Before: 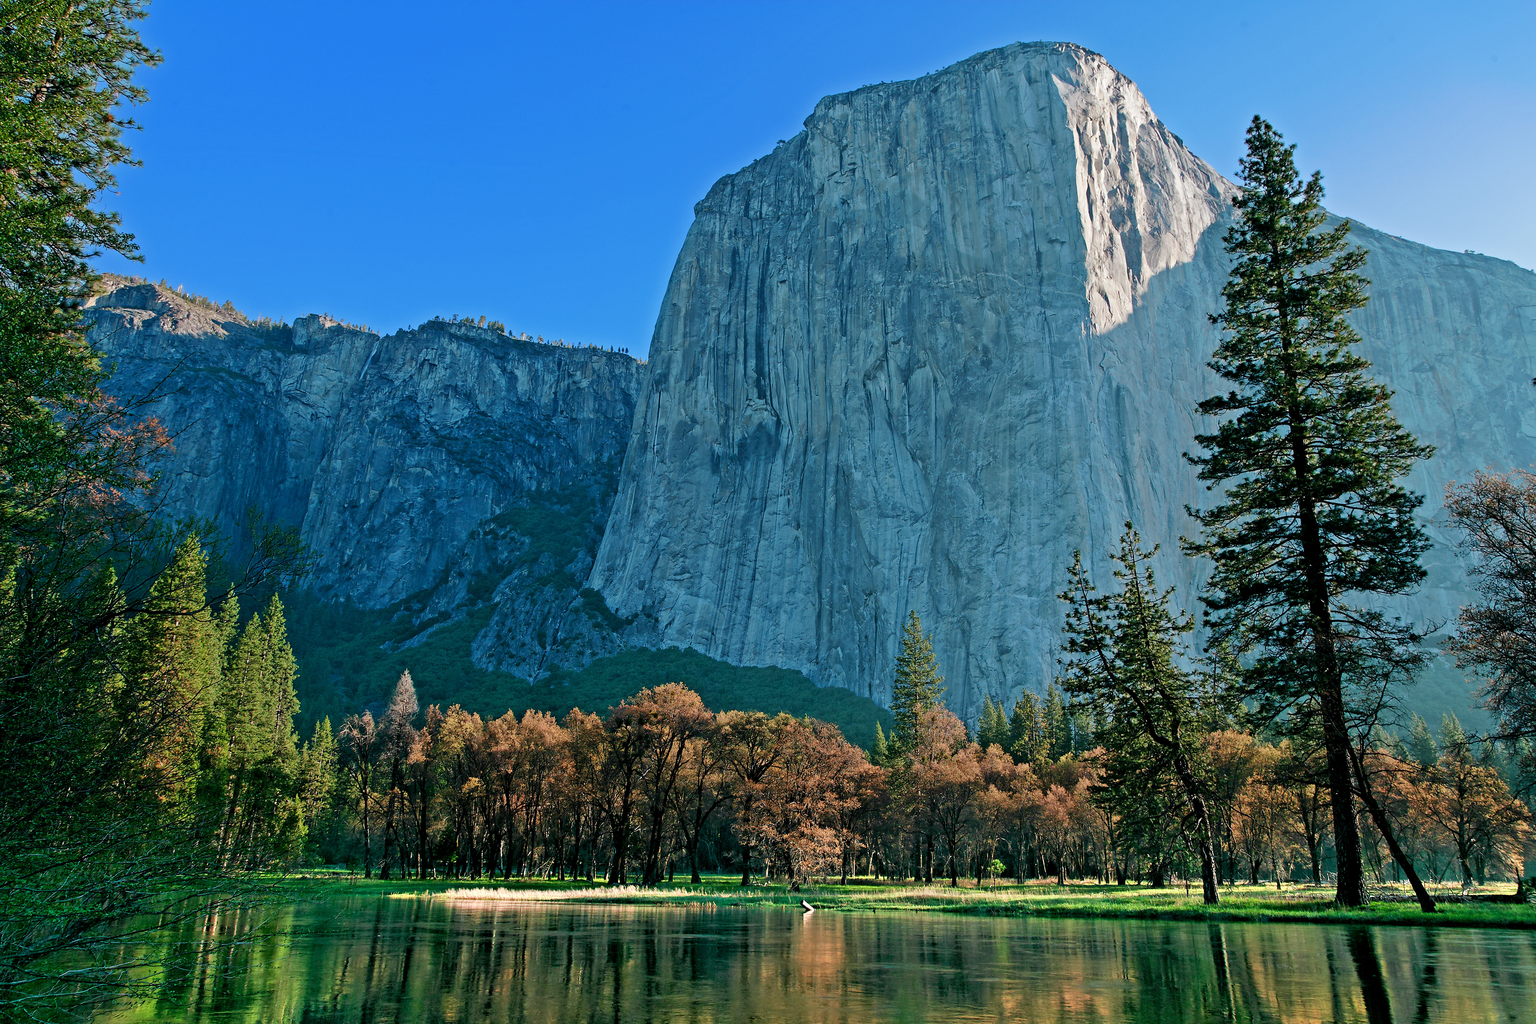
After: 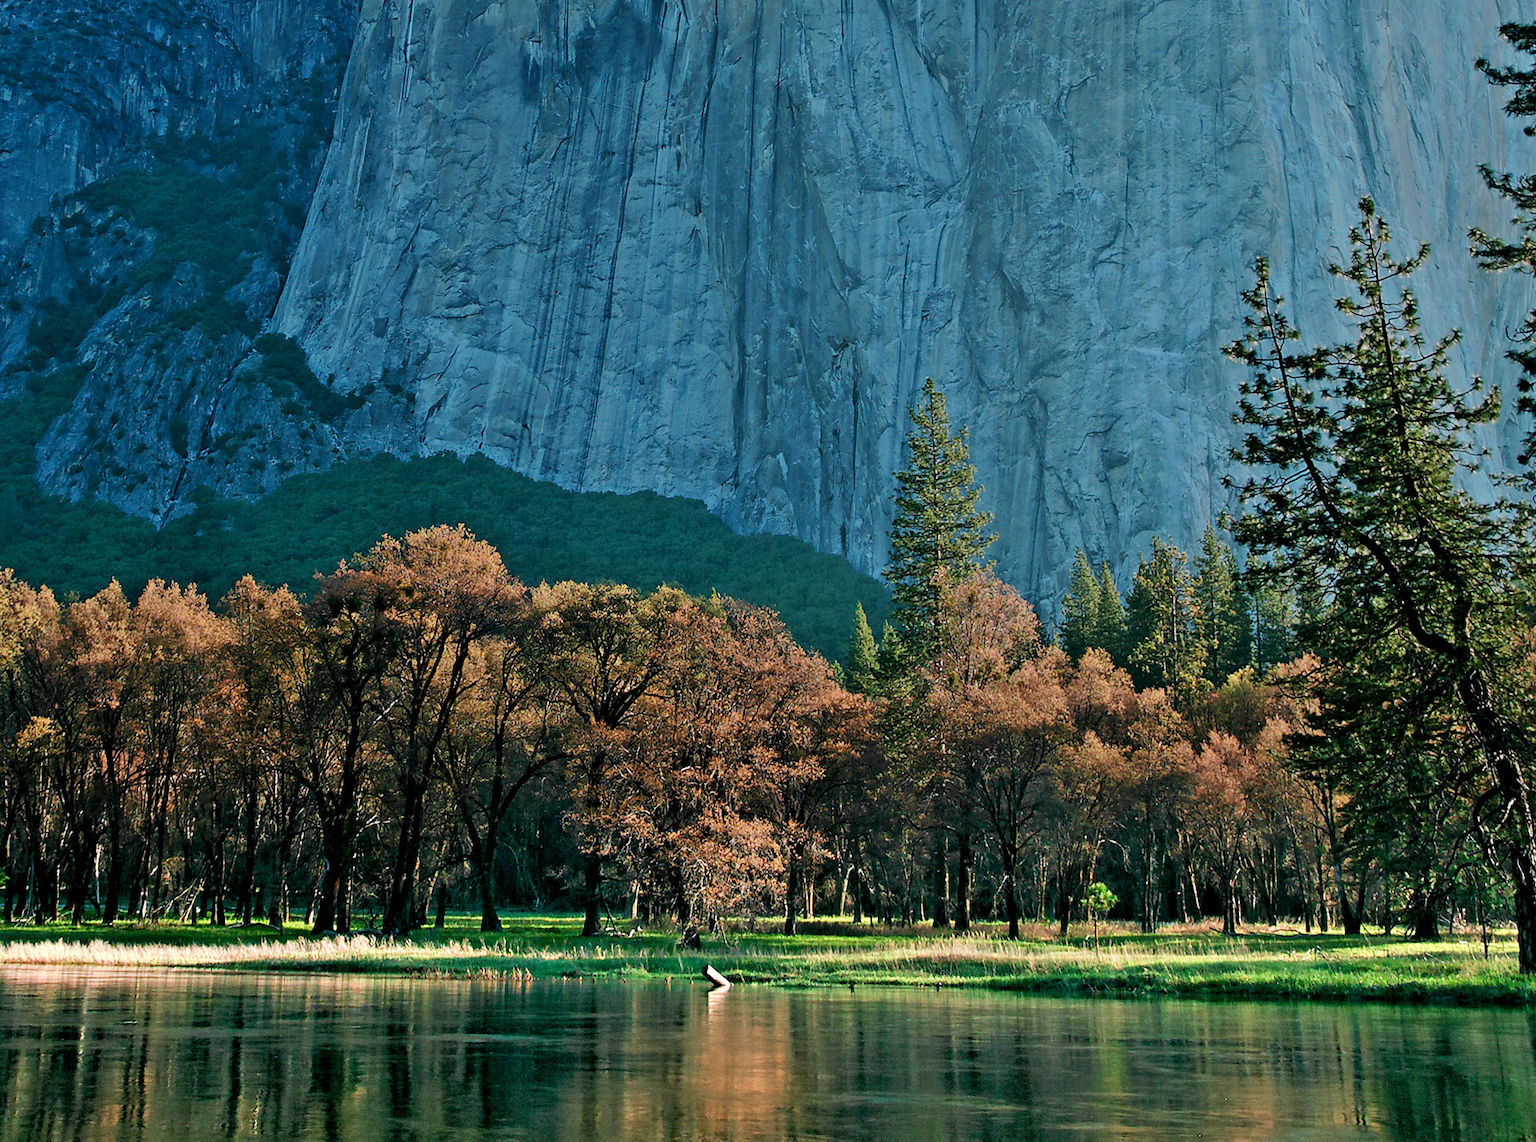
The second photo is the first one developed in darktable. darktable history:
crop: left 29.547%, top 41.365%, right 21.037%, bottom 3.468%
